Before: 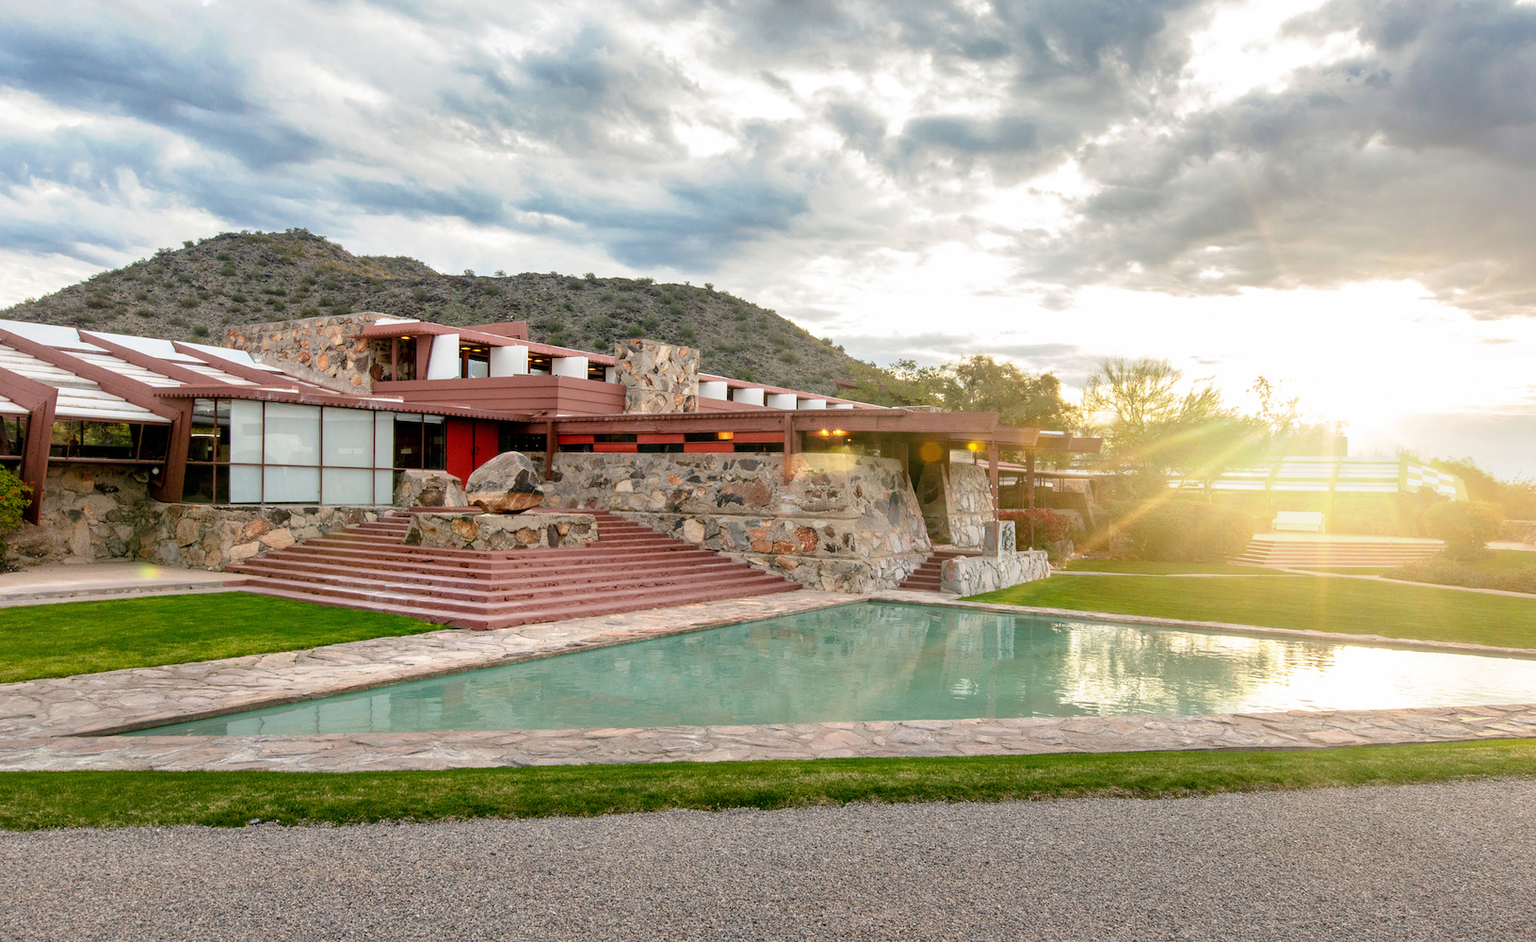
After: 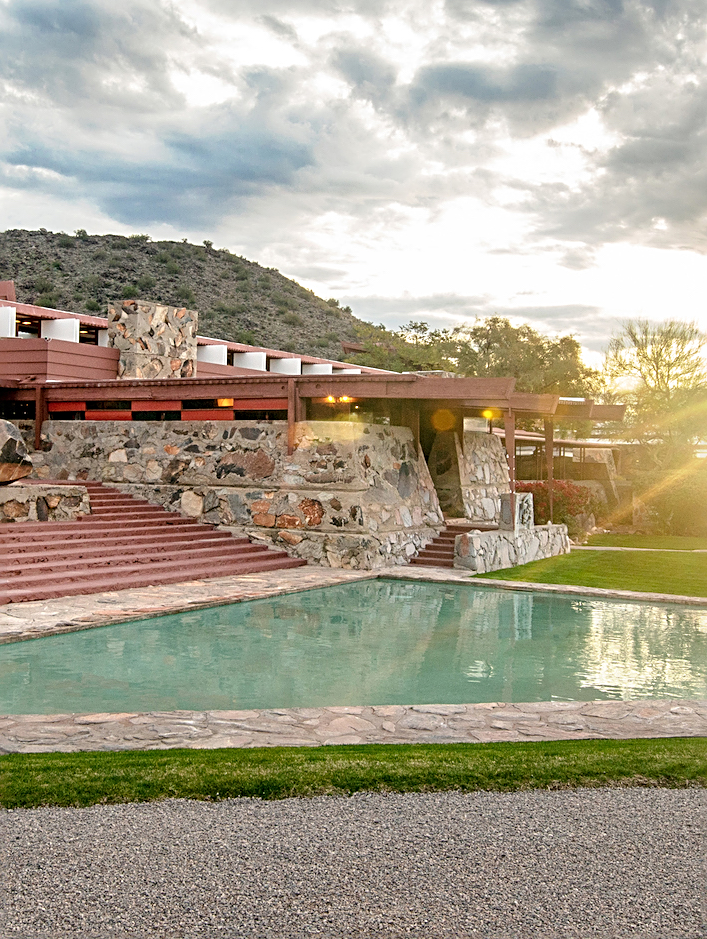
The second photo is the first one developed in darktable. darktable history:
sharpen: radius 2.531, amount 0.628
crop: left 33.452%, top 6.025%, right 23.155%
